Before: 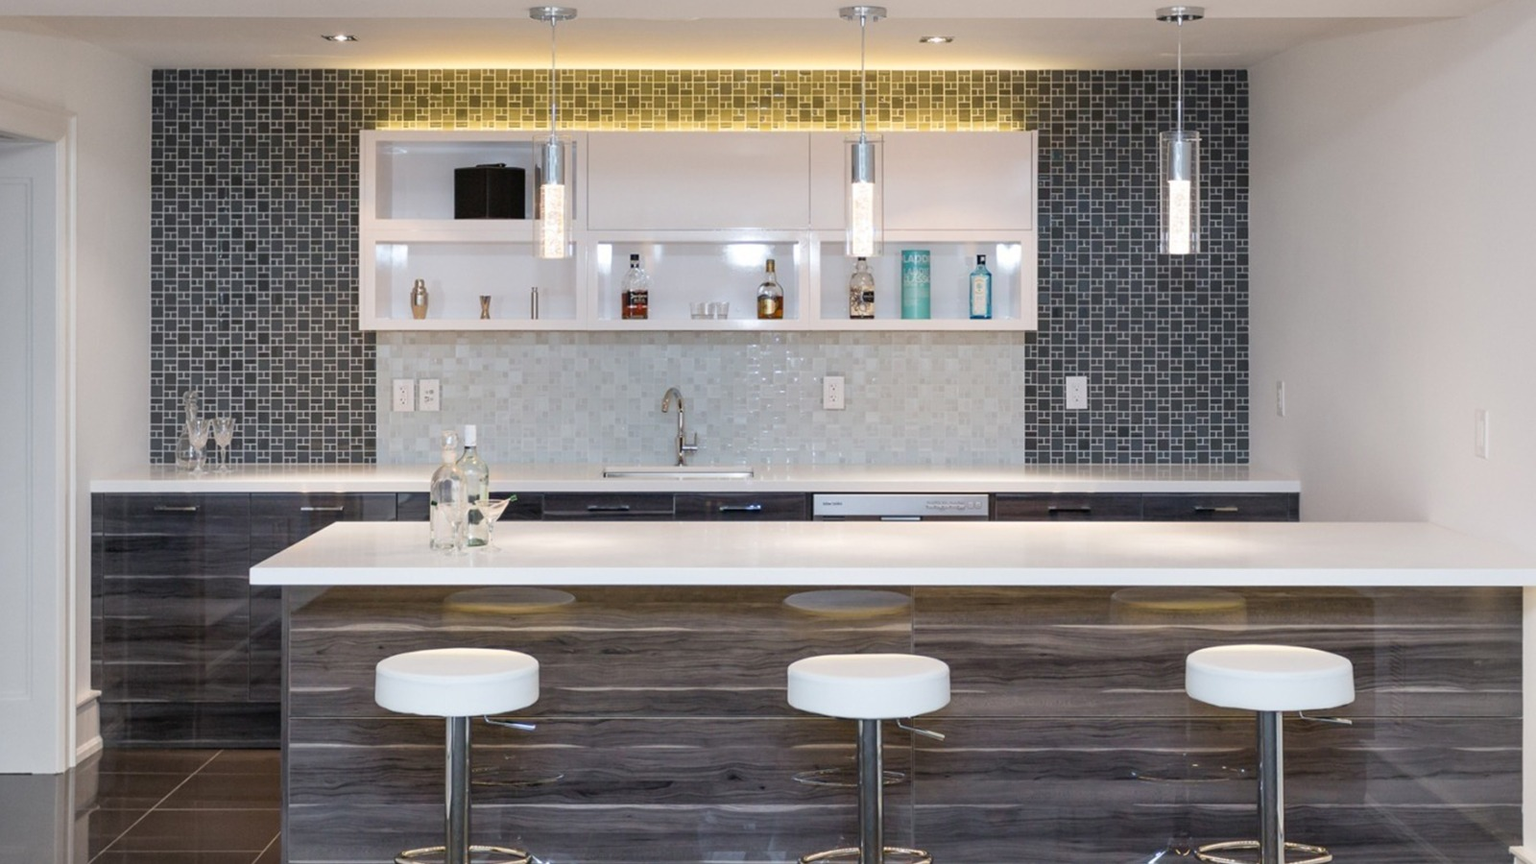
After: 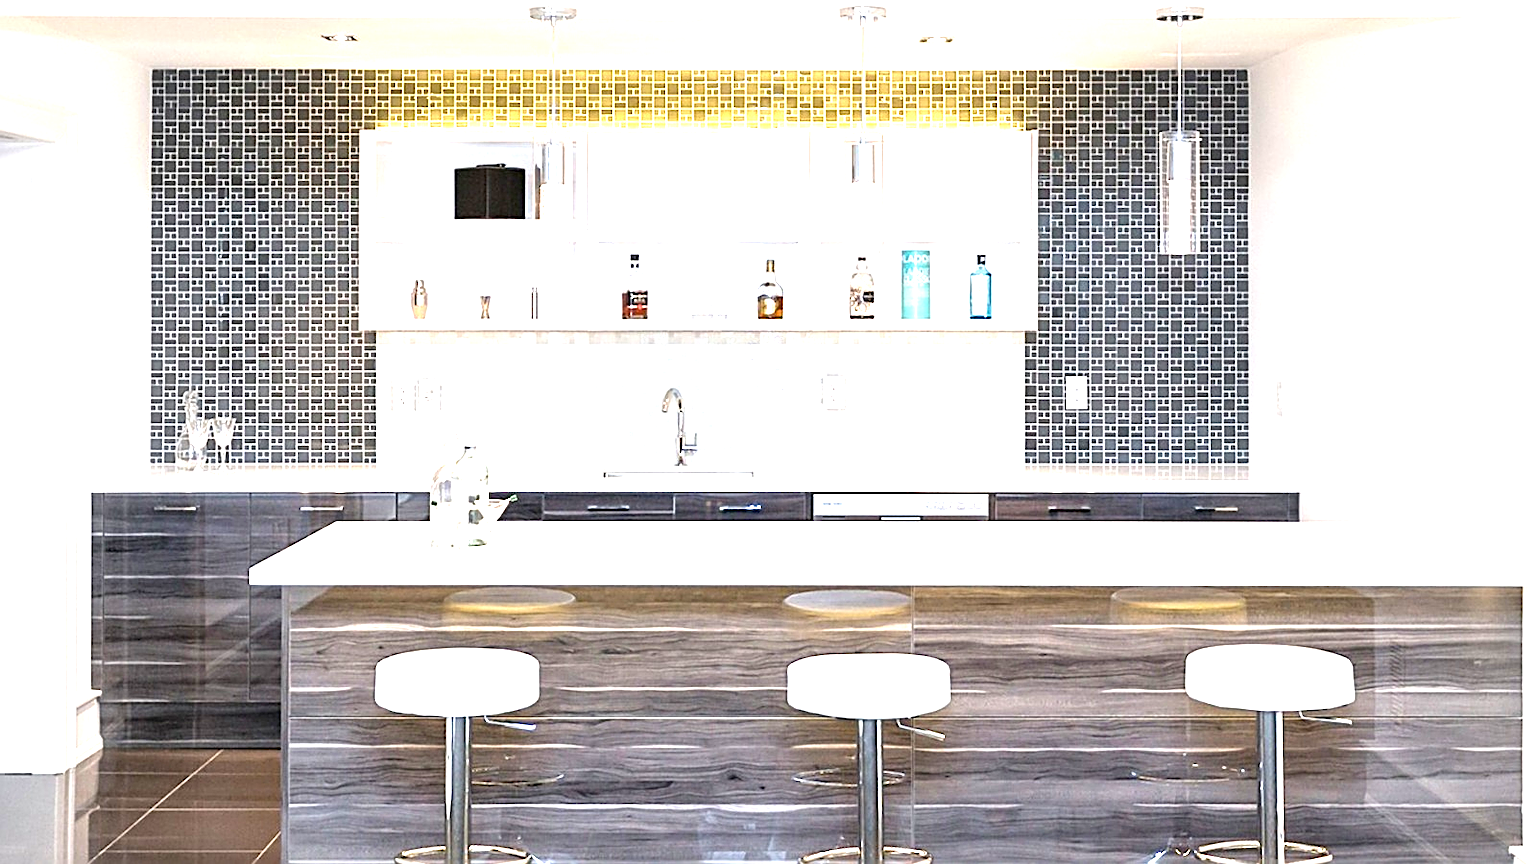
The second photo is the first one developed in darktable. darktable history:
sharpen: amount 0.913
exposure: black level correction 0.001, exposure 1.843 EV, compensate highlight preservation false
